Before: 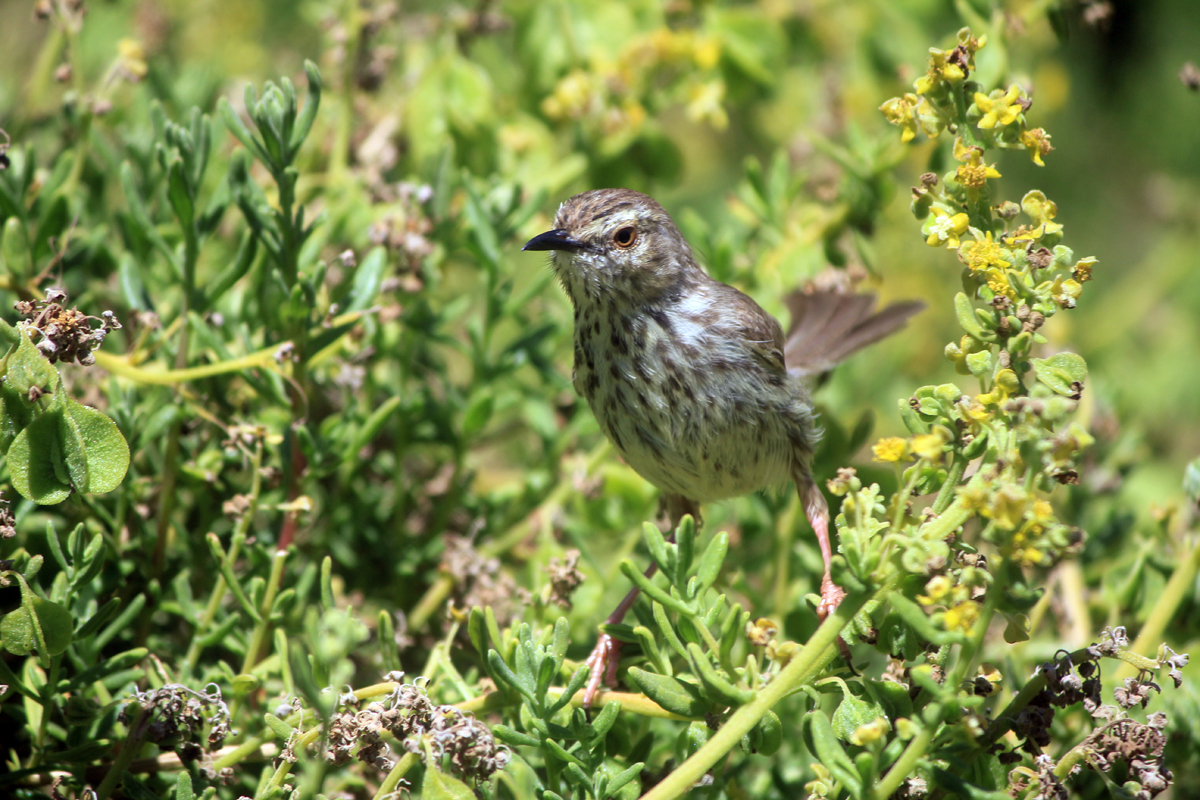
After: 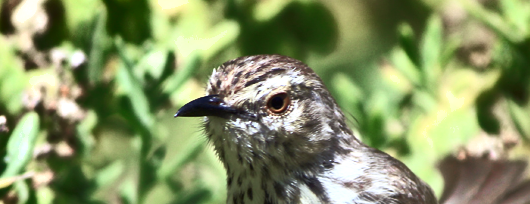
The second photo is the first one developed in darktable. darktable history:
shadows and highlights: shadows 19.79, highlights -85.36, soften with gaussian
crop: left 28.98%, top 16.832%, right 26.81%, bottom 57.619%
tone curve: curves: ch0 [(0, 0.01) (0.037, 0.032) (0.131, 0.108) (0.275, 0.286) (0.483, 0.517) (0.61, 0.661) (0.697, 0.768) (0.797, 0.876) (0.888, 0.952) (0.997, 0.995)]; ch1 [(0, 0) (0.312, 0.262) (0.425, 0.402) (0.5, 0.5) (0.527, 0.532) (0.556, 0.585) (0.683, 0.706) (0.746, 0.77) (1, 1)]; ch2 [(0, 0) (0.223, 0.185) (0.333, 0.284) (0.432, 0.4) (0.502, 0.502) (0.525, 0.527) (0.545, 0.564) (0.587, 0.613) (0.636, 0.654) (0.711, 0.729) (0.845, 0.855) (0.998, 0.977)], color space Lab, independent channels, preserve colors none
color zones: curves: ch0 [(0, 0.559) (0.153, 0.551) (0.229, 0.5) (0.429, 0.5) (0.571, 0.5) (0.714, 0.5) (0.857, 0.5) (1, 0.559)]; ch1 [(0, 0.417) (0.112, 0.336) (0.213, 0.26) (0.429, 0.34) (0.571, 0.35) (0.683, 0.331) (0.857, 0.344) (1, 0.417)]
exposure: exposure 0.527 EV, compensate highlight preservation false
